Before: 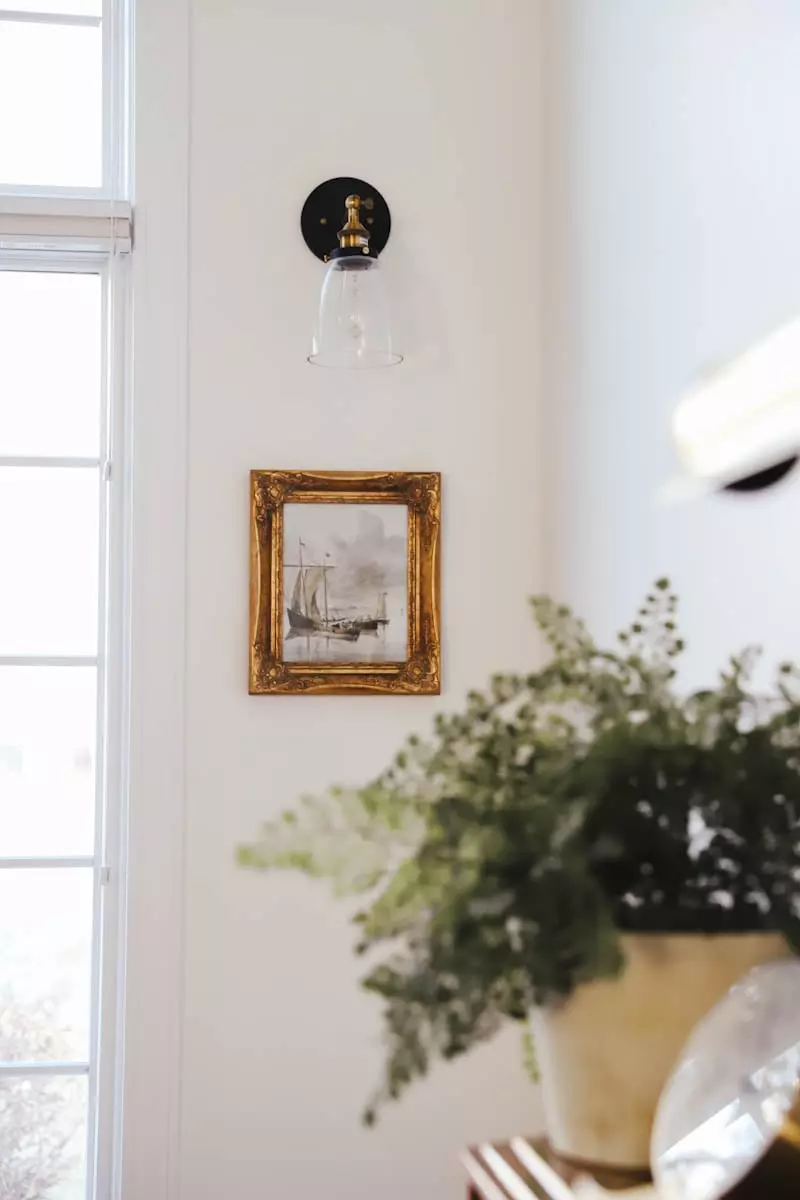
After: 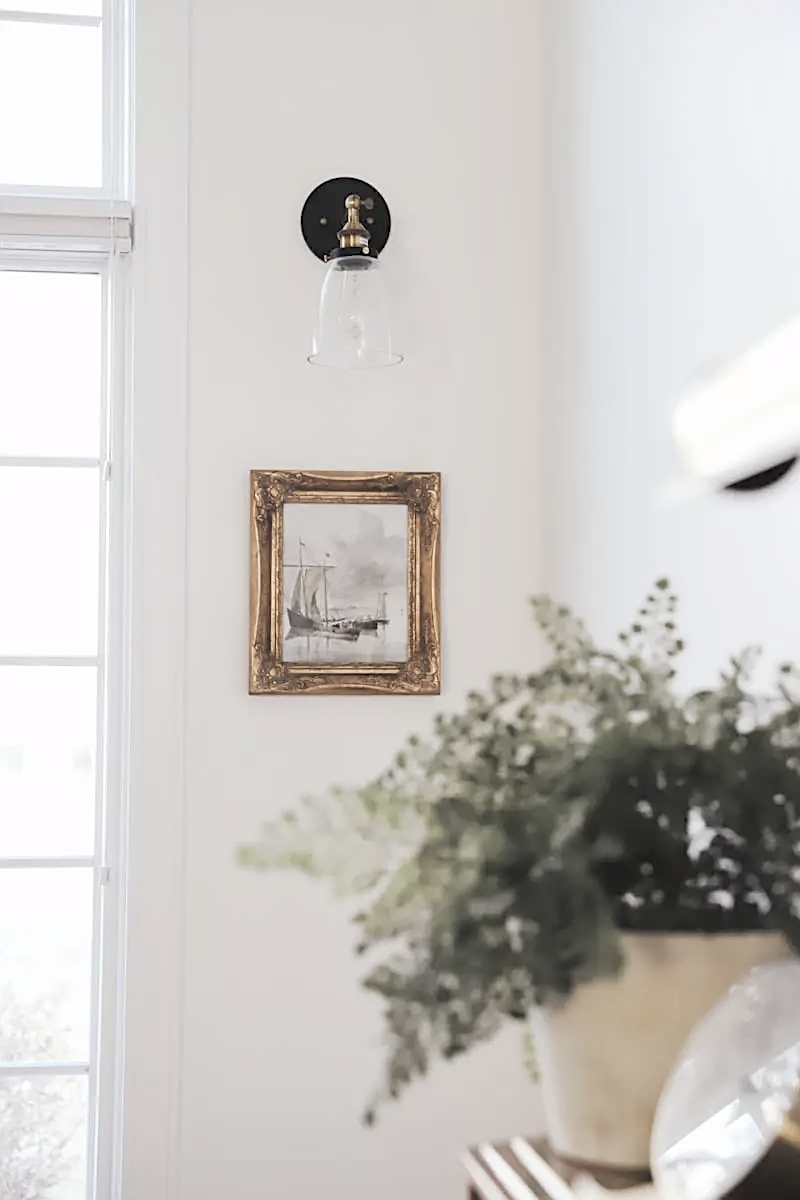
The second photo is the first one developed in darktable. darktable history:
sharpen: on, module defaults
contrast brightness saturation: brightness 0.18, saturation -0.5
